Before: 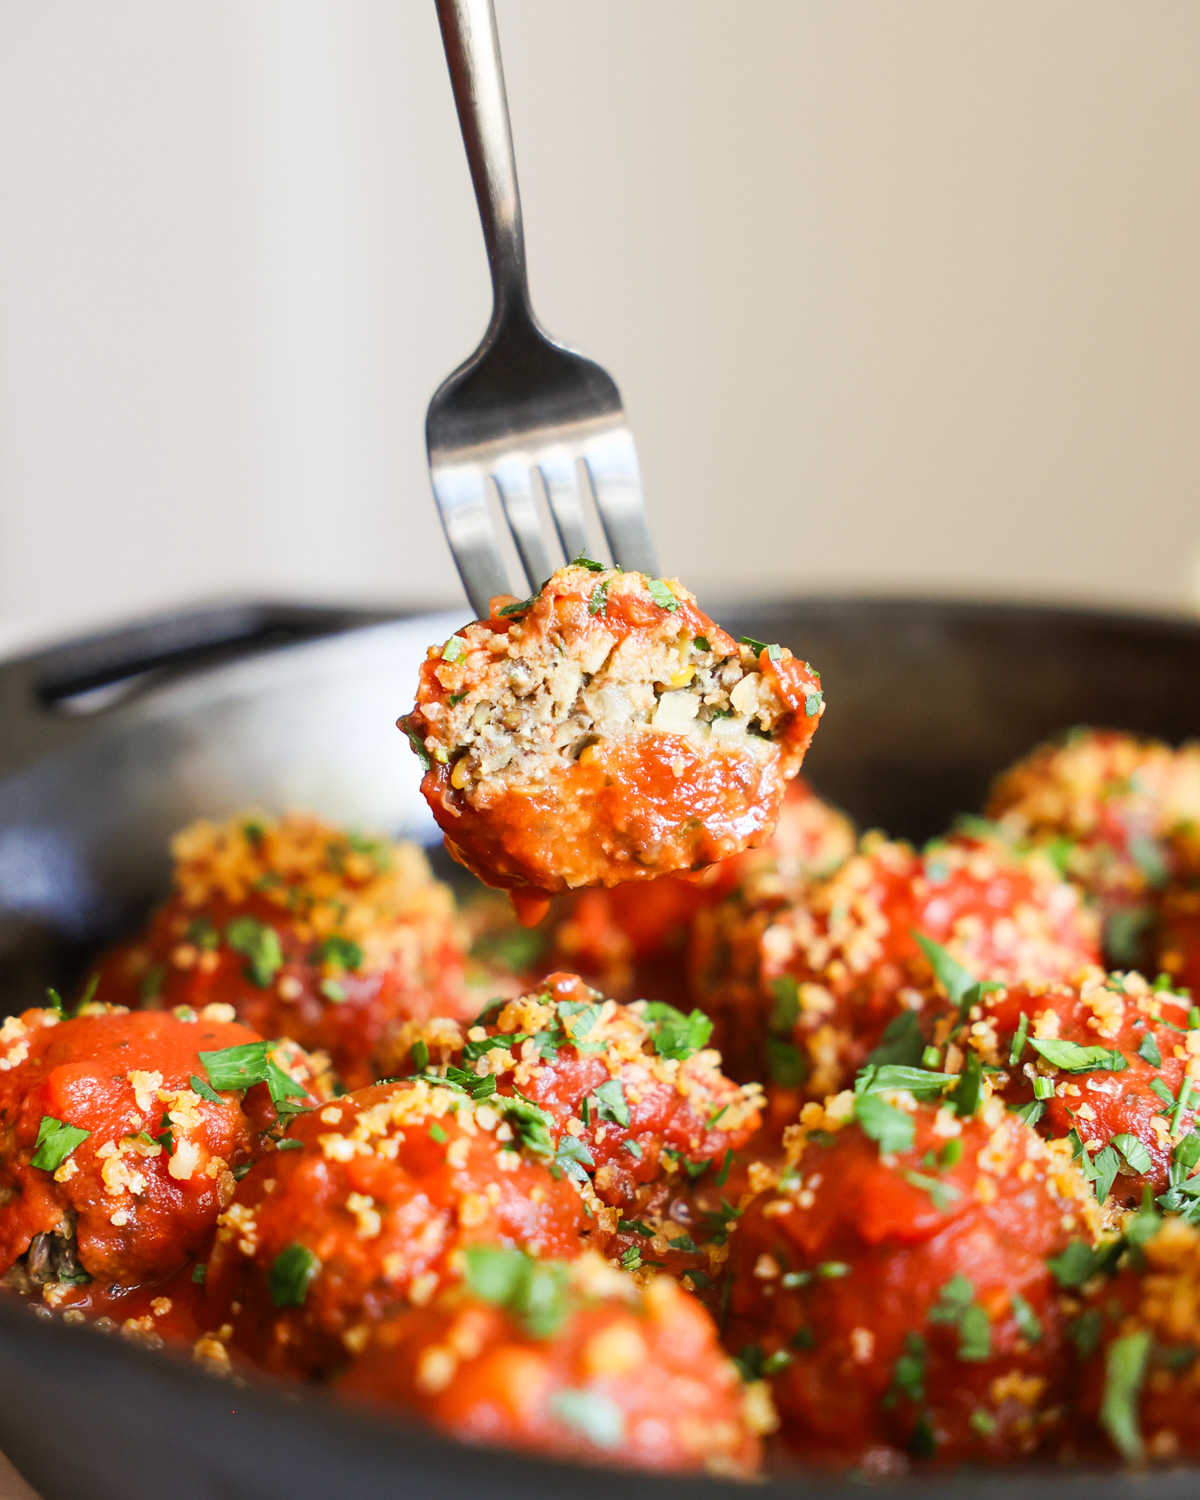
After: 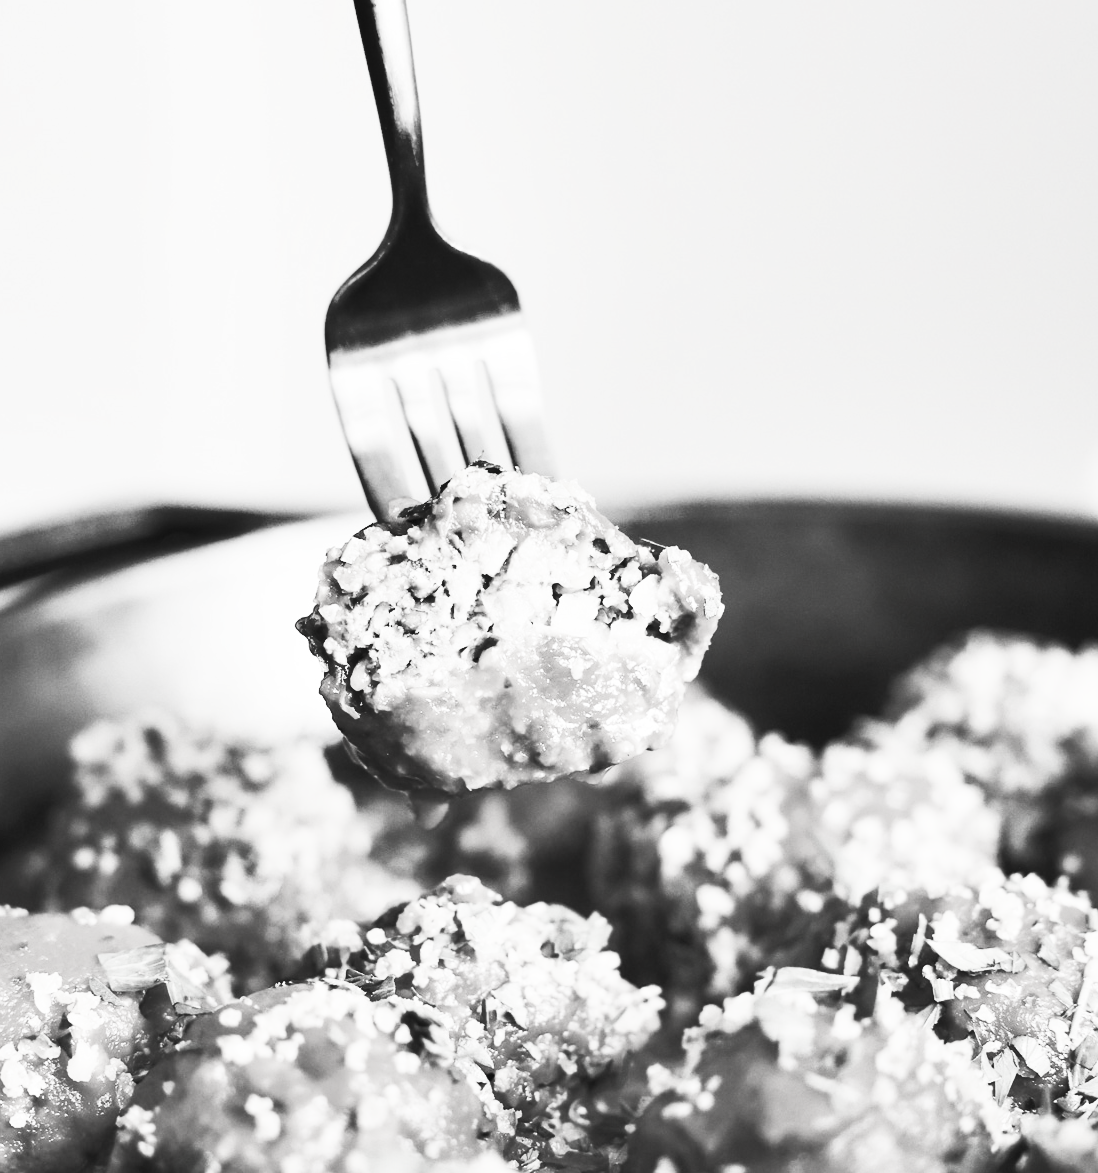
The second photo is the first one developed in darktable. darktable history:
crop: left 8.419%, top 6.545%, bottom 15.194%
shadows and highlights: low approximation 0.01, soften with gaussian
contrast brightness saturation: contrast 0.523, brightness 0.48, saturation -0.992
